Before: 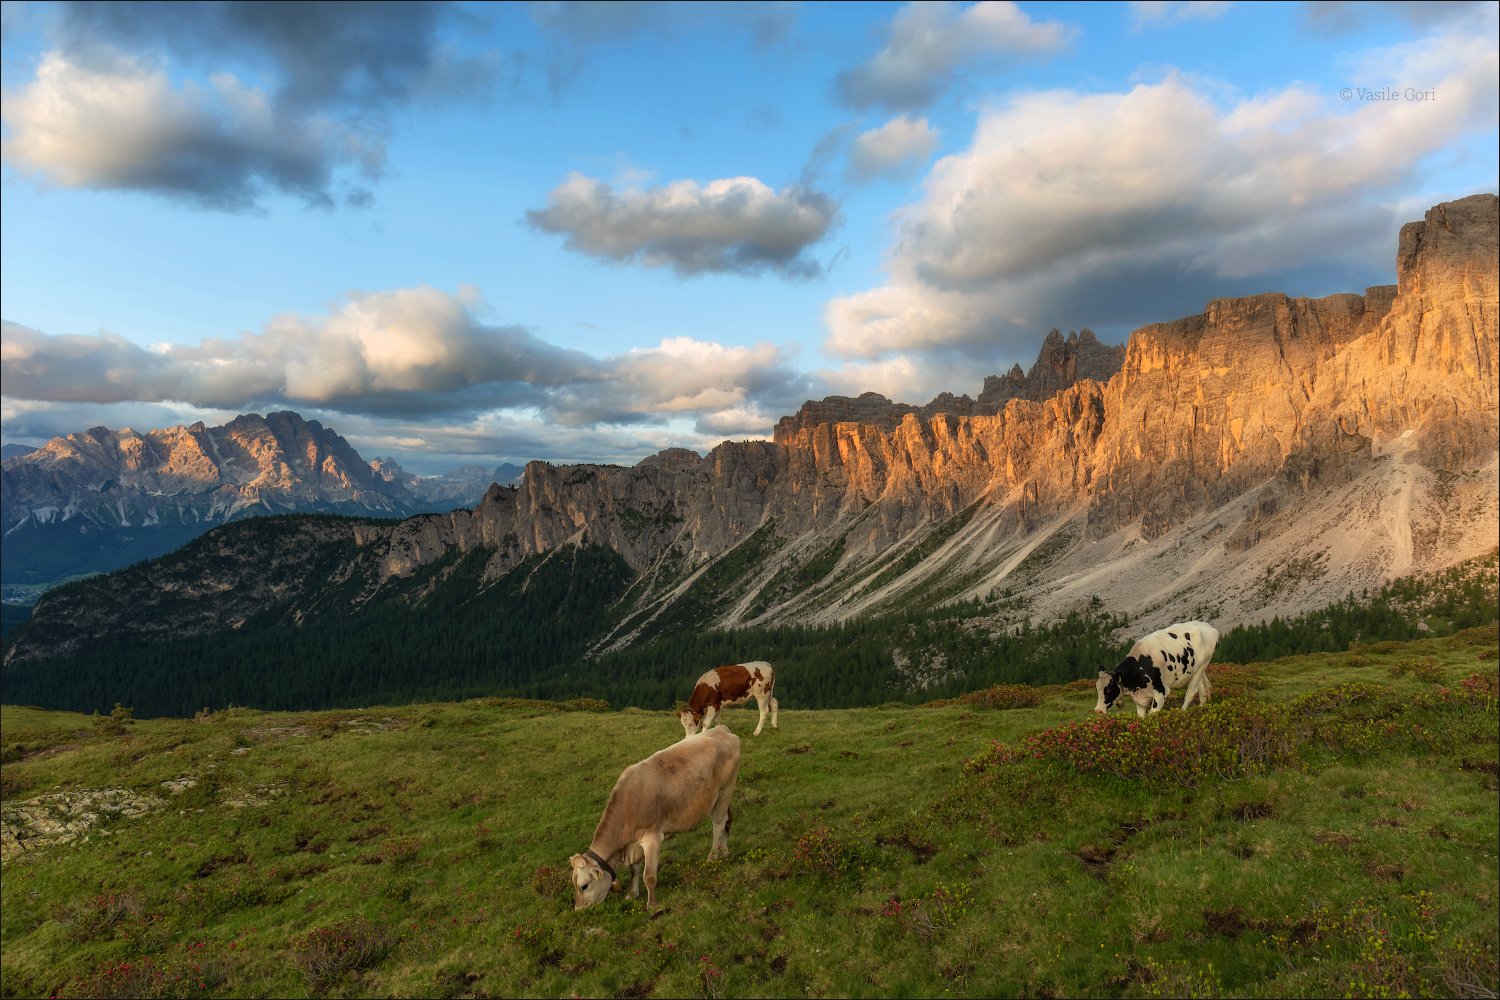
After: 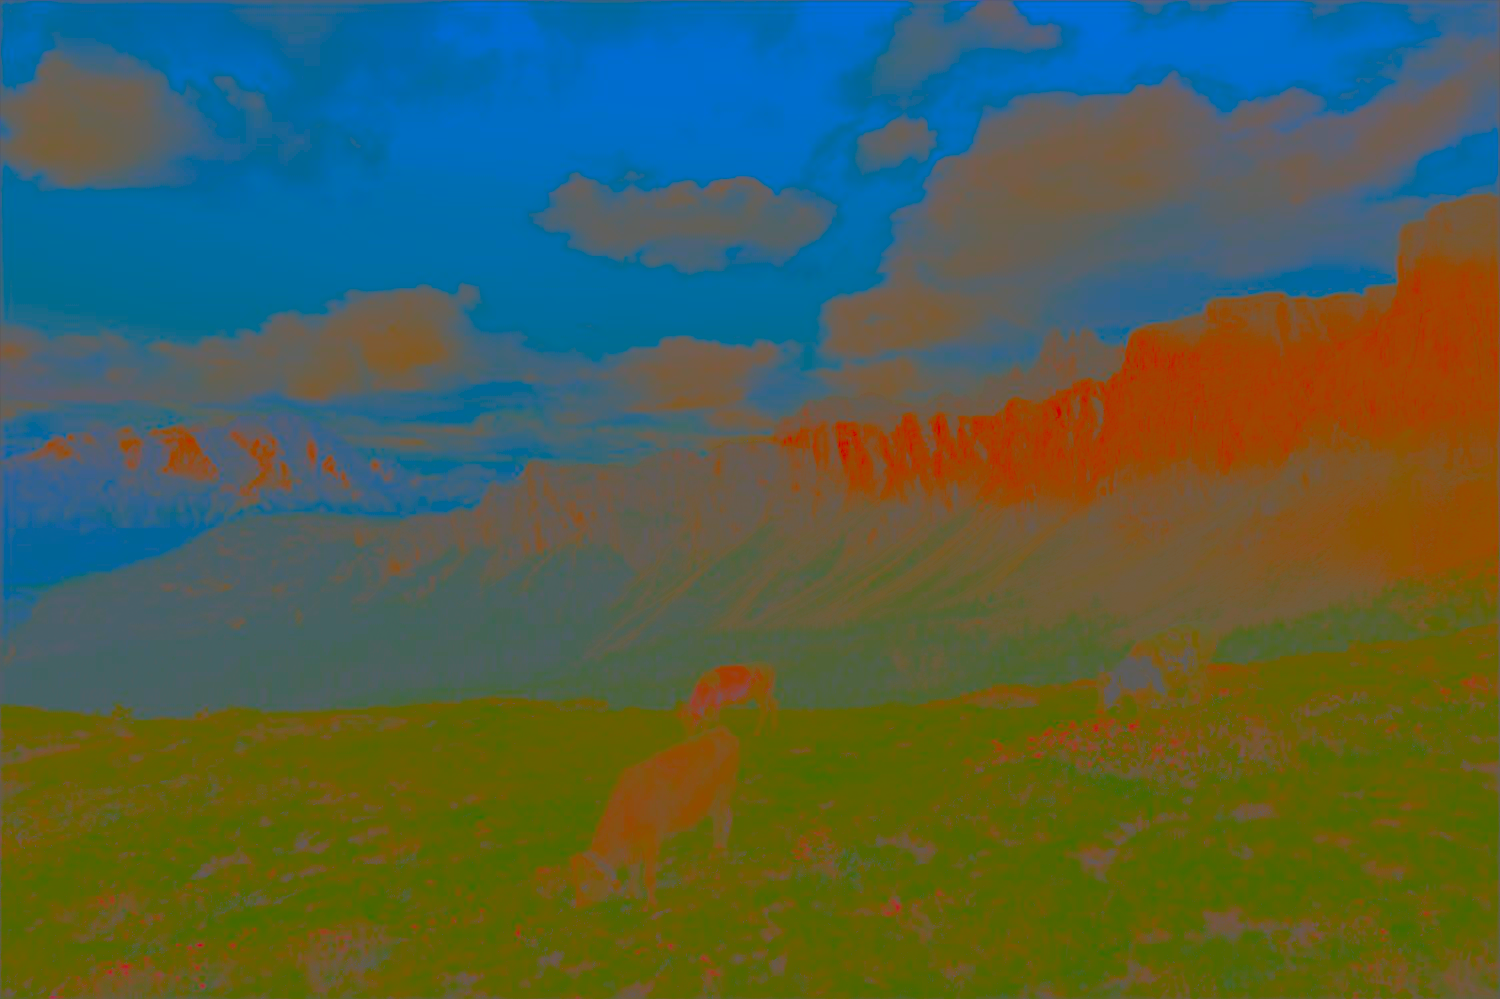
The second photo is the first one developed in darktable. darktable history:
crop: bottom 0.072%
contrast brightness saturation: contrast -0.974, brightness -0.156, saturation 0.767
